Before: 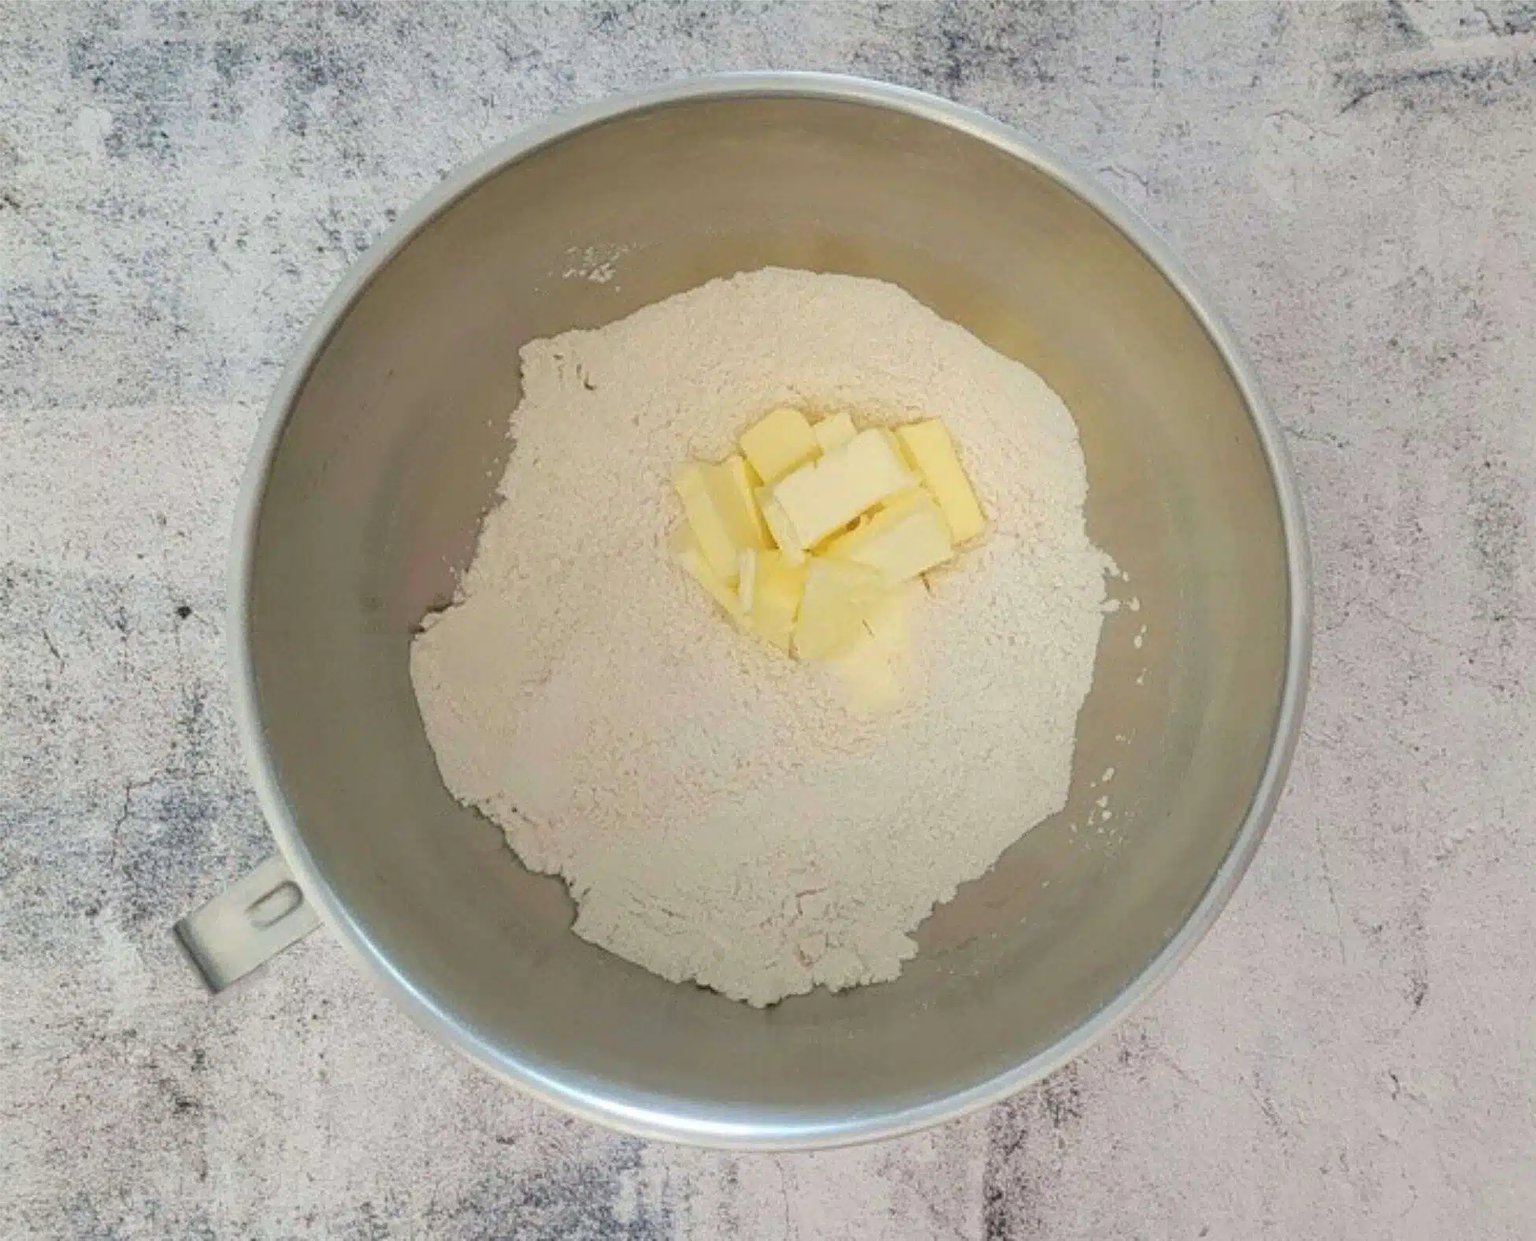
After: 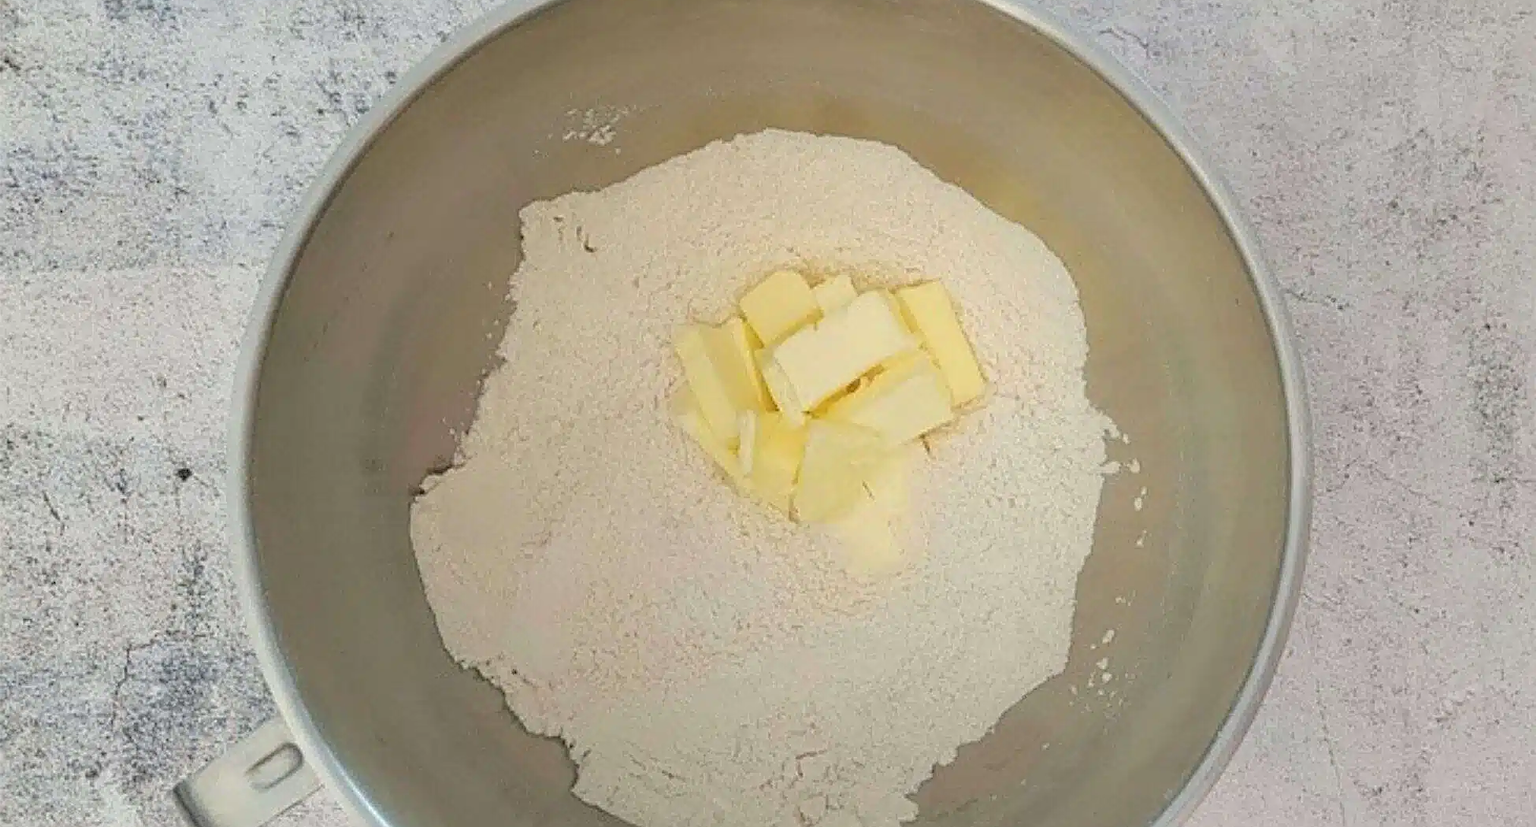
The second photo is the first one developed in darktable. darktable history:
sharpen: on, module defaults
crop: top 11.166%, bottom 22.168%
